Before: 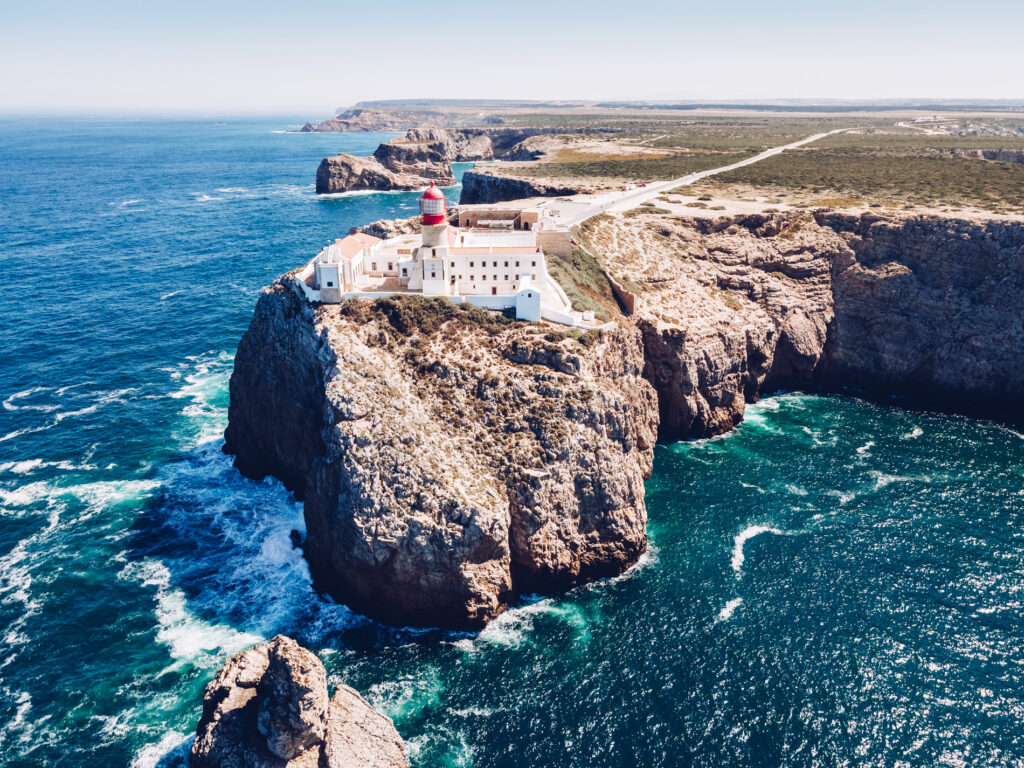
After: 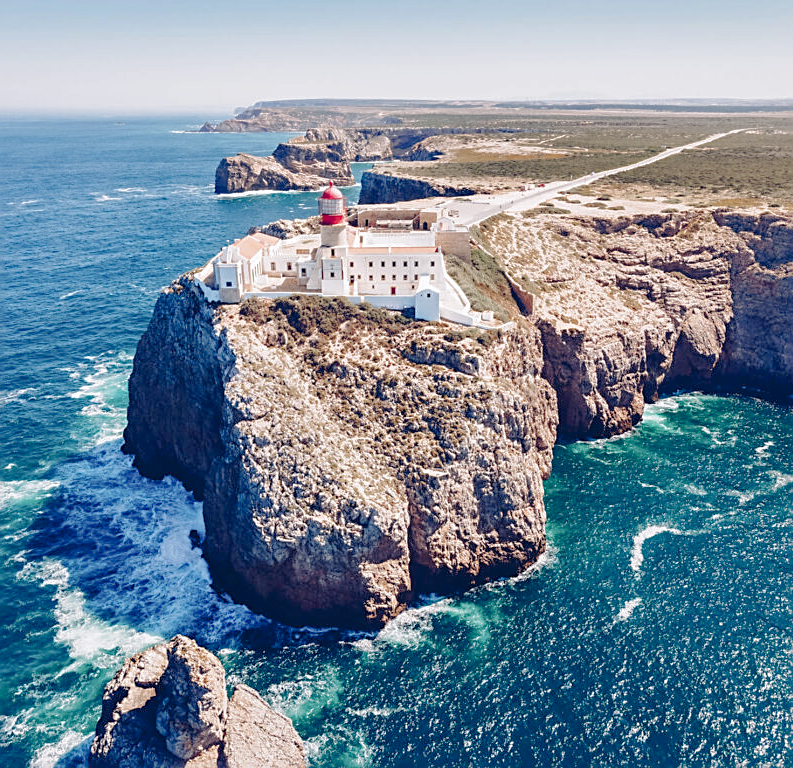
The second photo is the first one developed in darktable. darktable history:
crop: left 9.88%, right 12.664%
shadows and highlights: on, module defaults
tone curve: curves: ch0 [(0, 0) (0.003, 0.003) (0.011, 0.014) (0.025, 0.027) (0.044, 0.044) (0.069, 0.064) (0.1, 0.108) (0.136, 0.153) (0.177, 0.208) (0.224, 0.275) (0.277, 0.349) (0.335, 0.422) (0.399, 0.492) (0.468, 0.557) (0.543, 0.617) (0.623, 0.682) (0.709, 0.745) (0.801, 0.826) (0.898, 0.916) (1, 1)], preserve colors none
sharpen: on, module defaults
